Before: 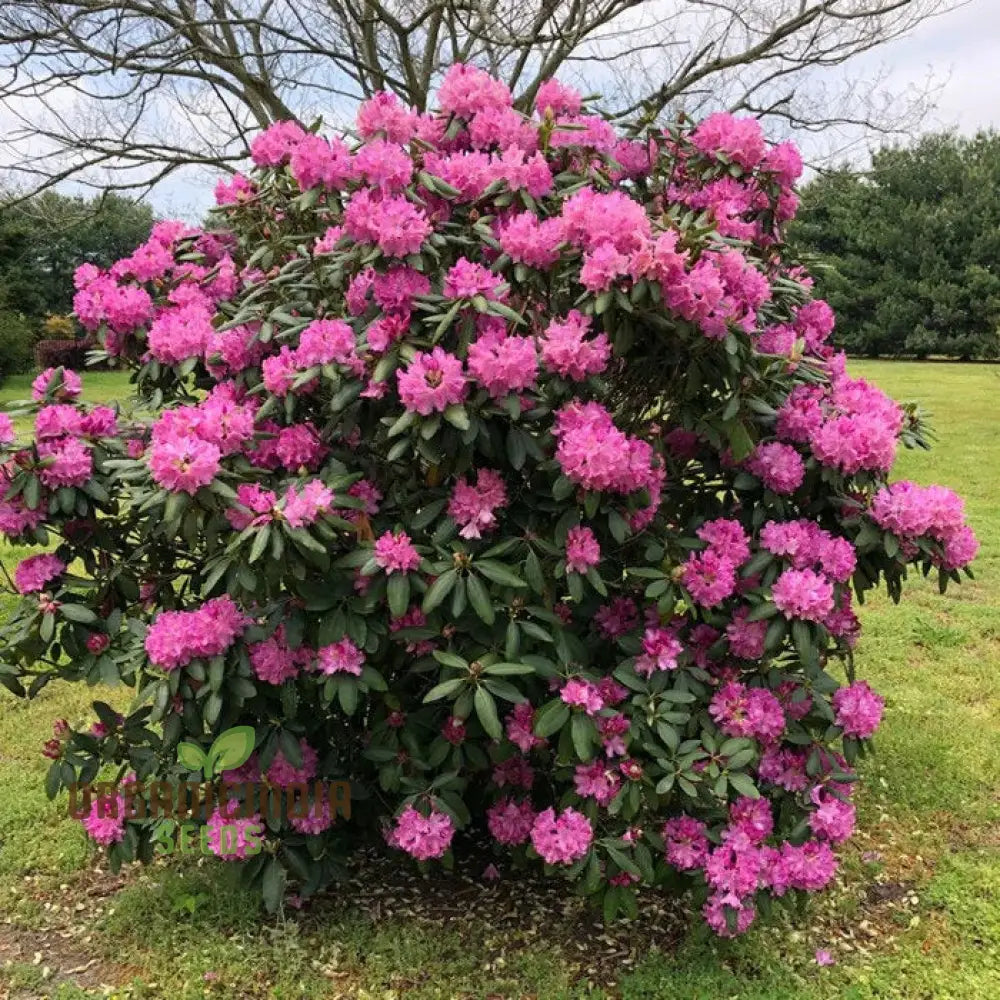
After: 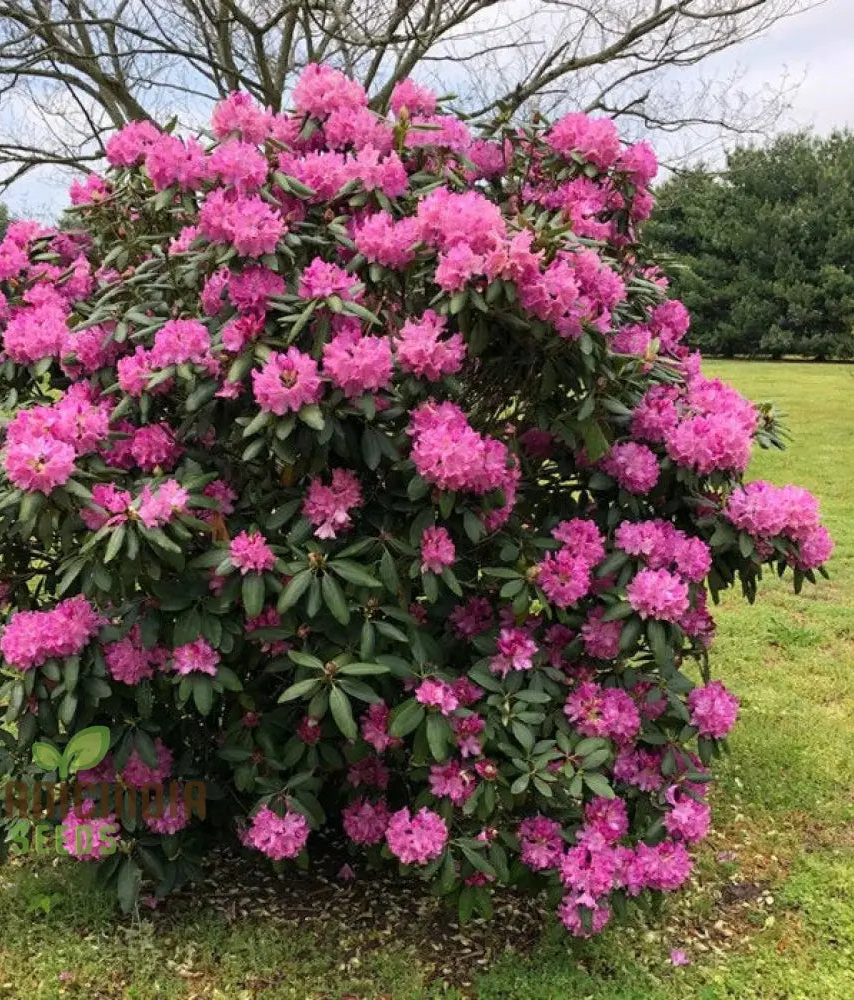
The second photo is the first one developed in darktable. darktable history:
crop and rotate: left 14.582%
